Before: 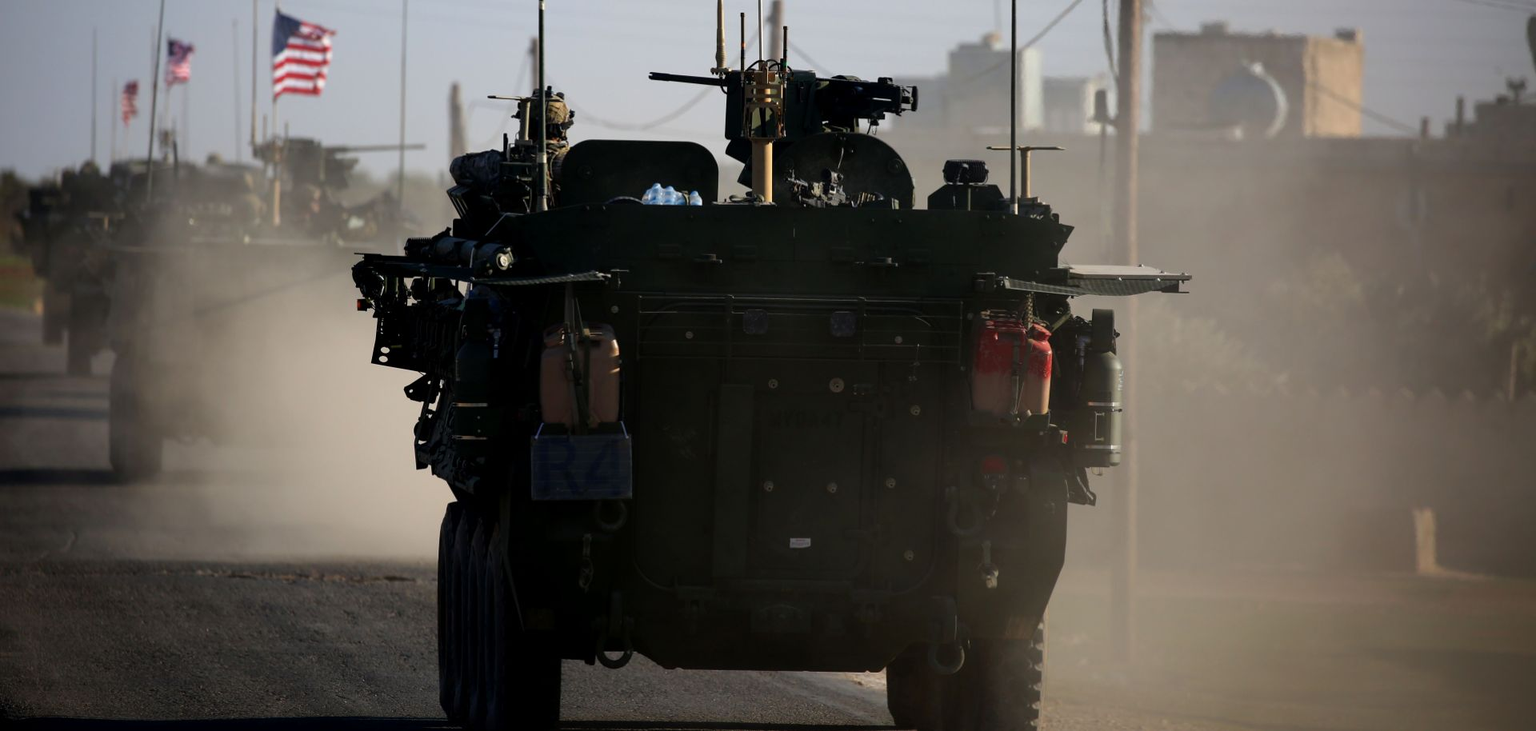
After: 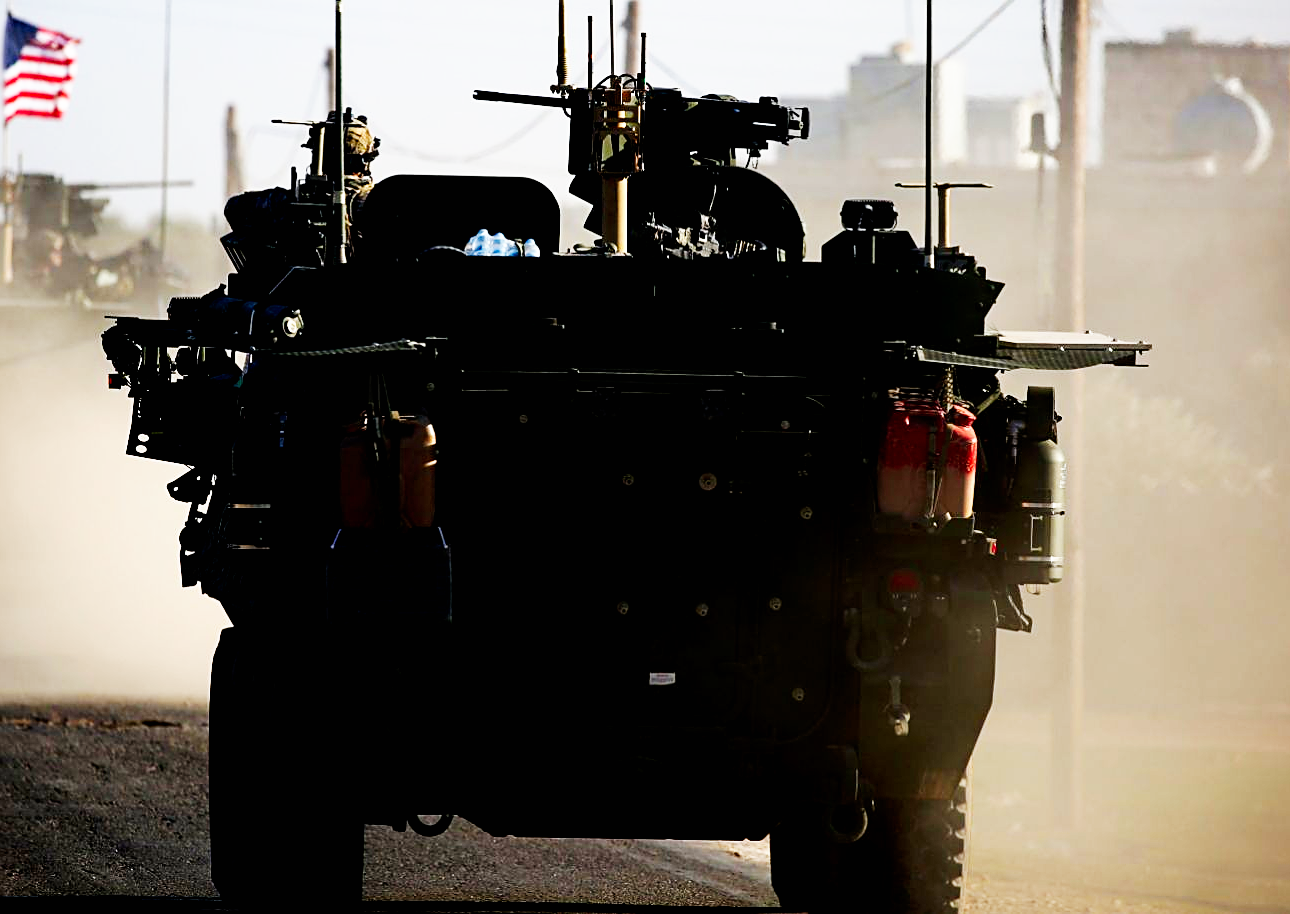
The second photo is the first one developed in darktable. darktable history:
exposure: black level correction 0.011, compensate highlight preservation false
crop and rotate: left 17.638%, right 15.147%
base curve: curves: ch0 [(0, 0) (0.007, 0.004) (0.027, 0.03) (0.046, 0.07) (0.207, 0.54) (0.442, 0.872) (0.673, 0.972) (1, 1)], preserve colors none
sharpen: amount 0.489
haze removal: adaptive false
